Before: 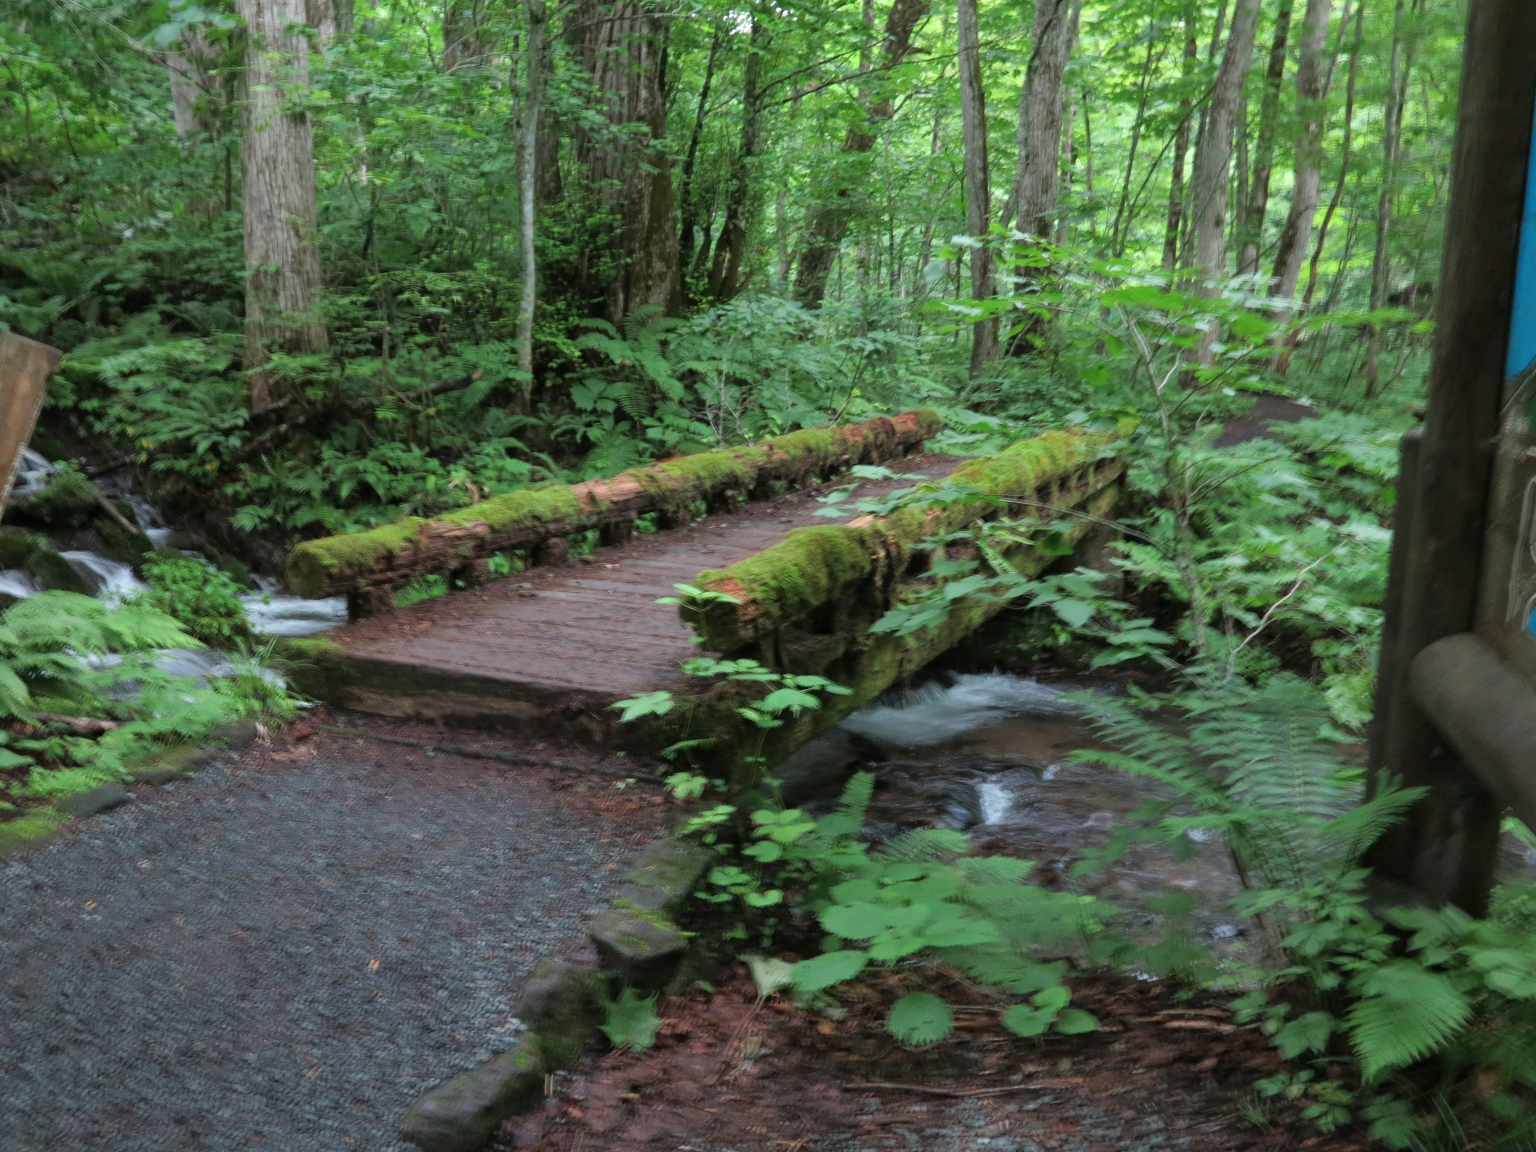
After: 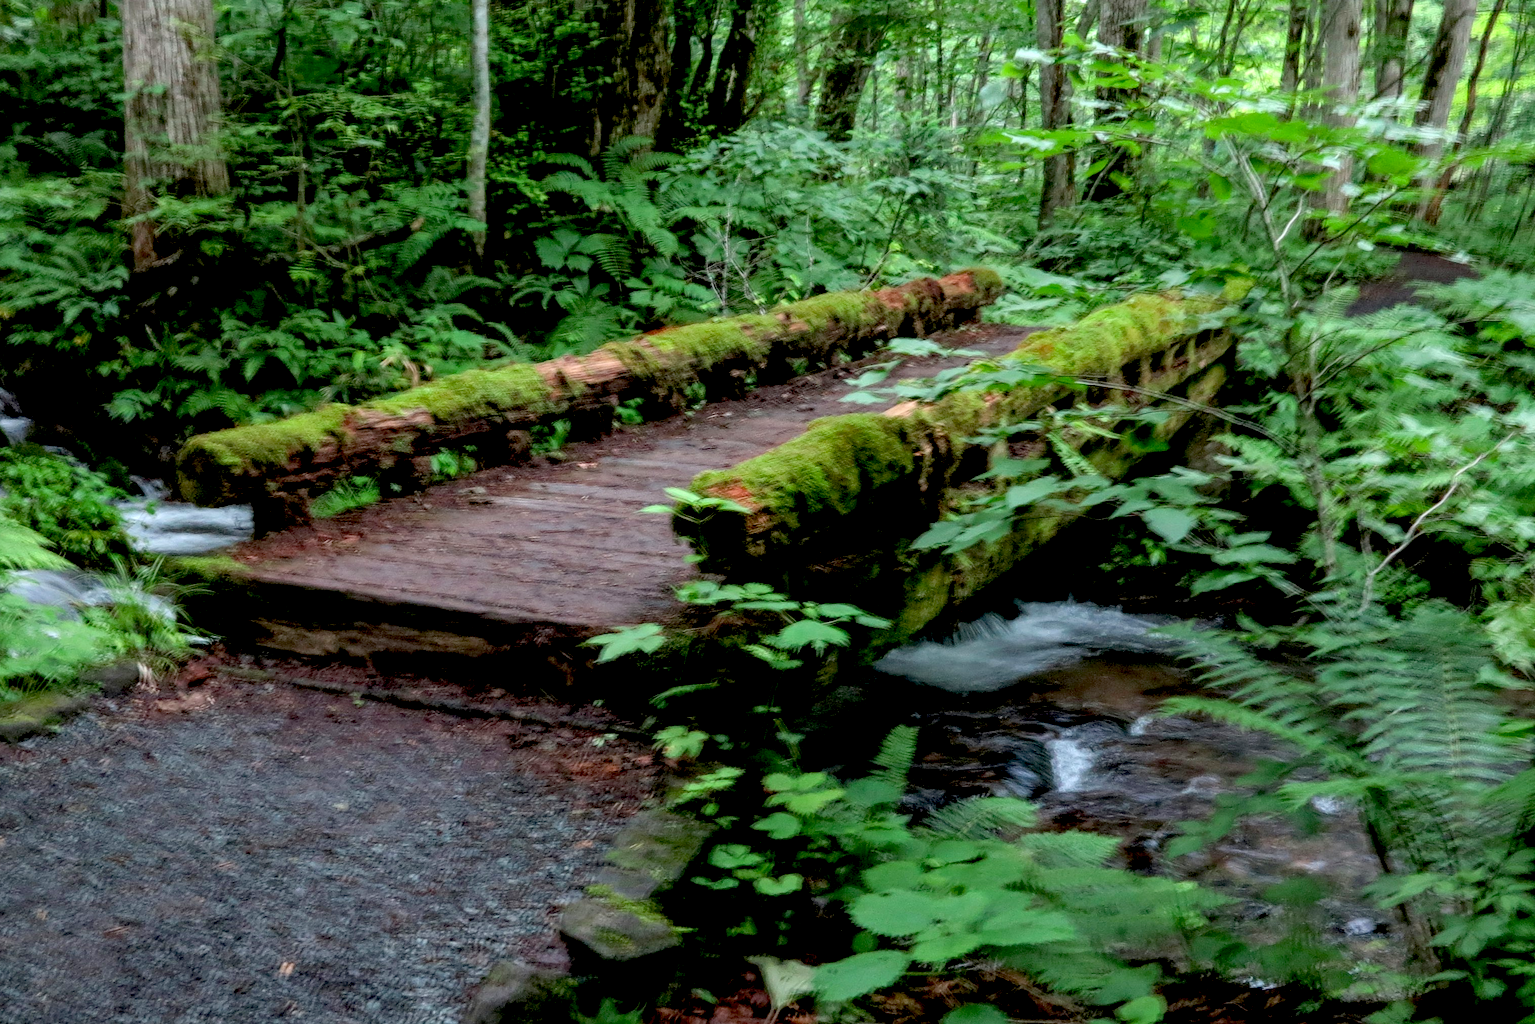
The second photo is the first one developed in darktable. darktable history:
local contrast: on, module defaults
crop: left 9.572%, top 17.149%, right 11.071%, bottom 12.321%
exposure: black level correction 0.031, exposure 0.315 EV, compensate highlight preservation false
